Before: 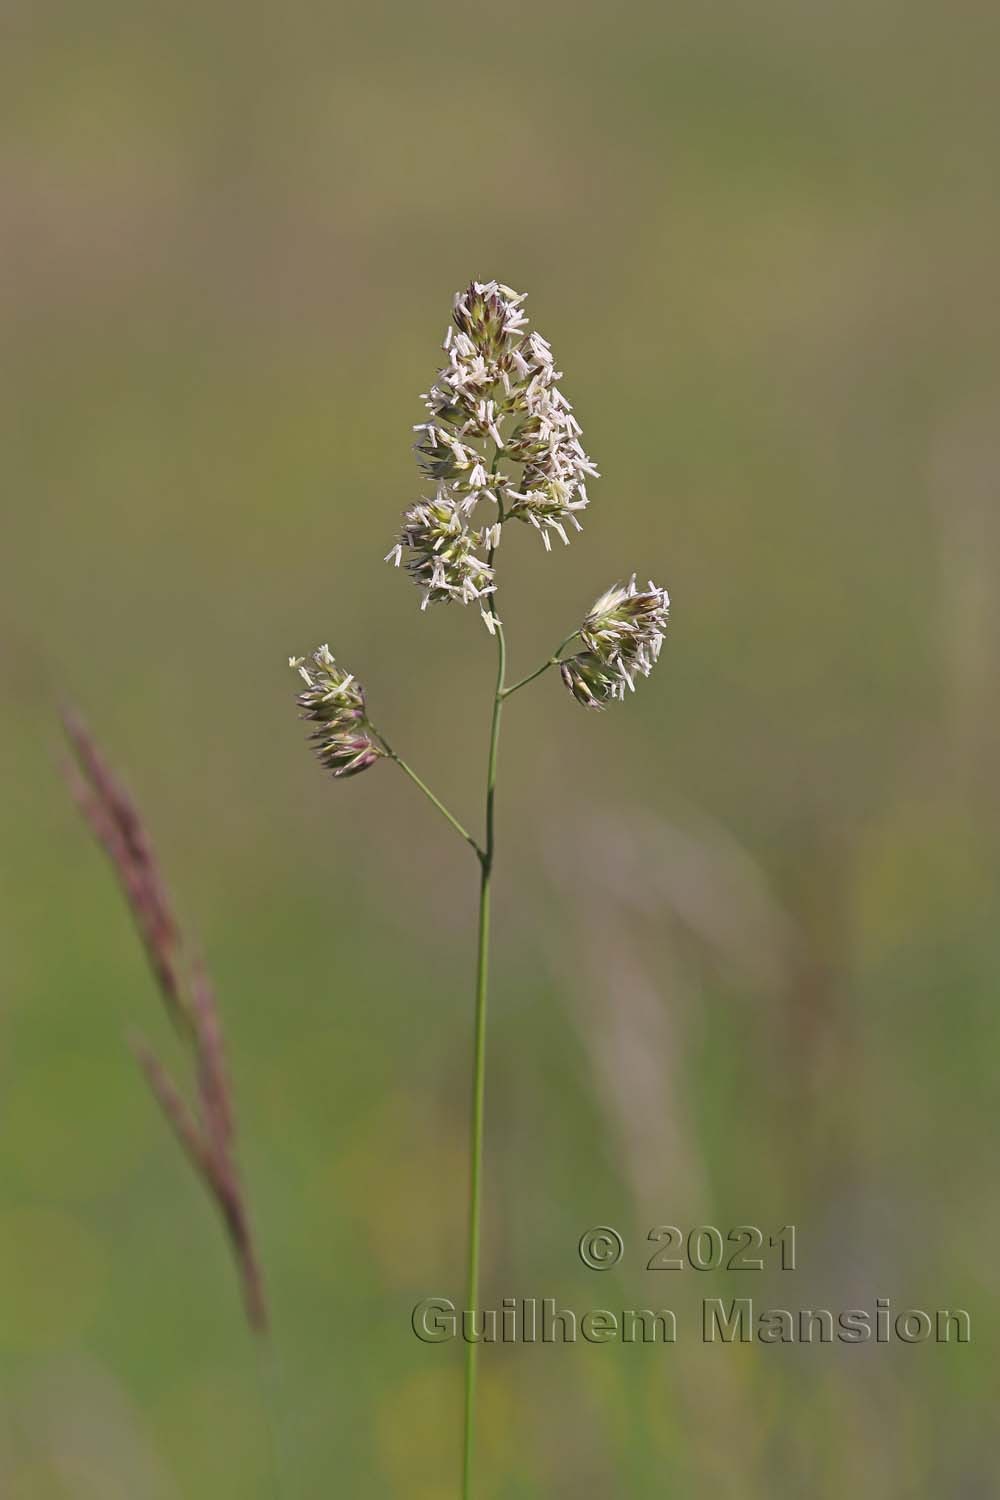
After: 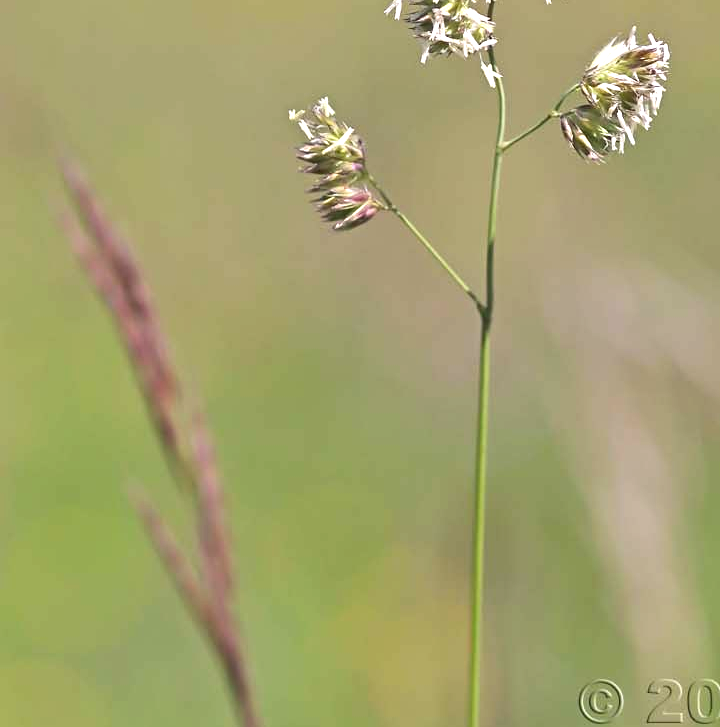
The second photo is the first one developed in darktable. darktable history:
crop: top 36.498%, right 27.964%, bottom 14.995%
exposure: black level correction 0, exposure 1 EV, compensate exposure bias true, compensate highlight preservation false
contrast brightness saturation: contrast 0.05
